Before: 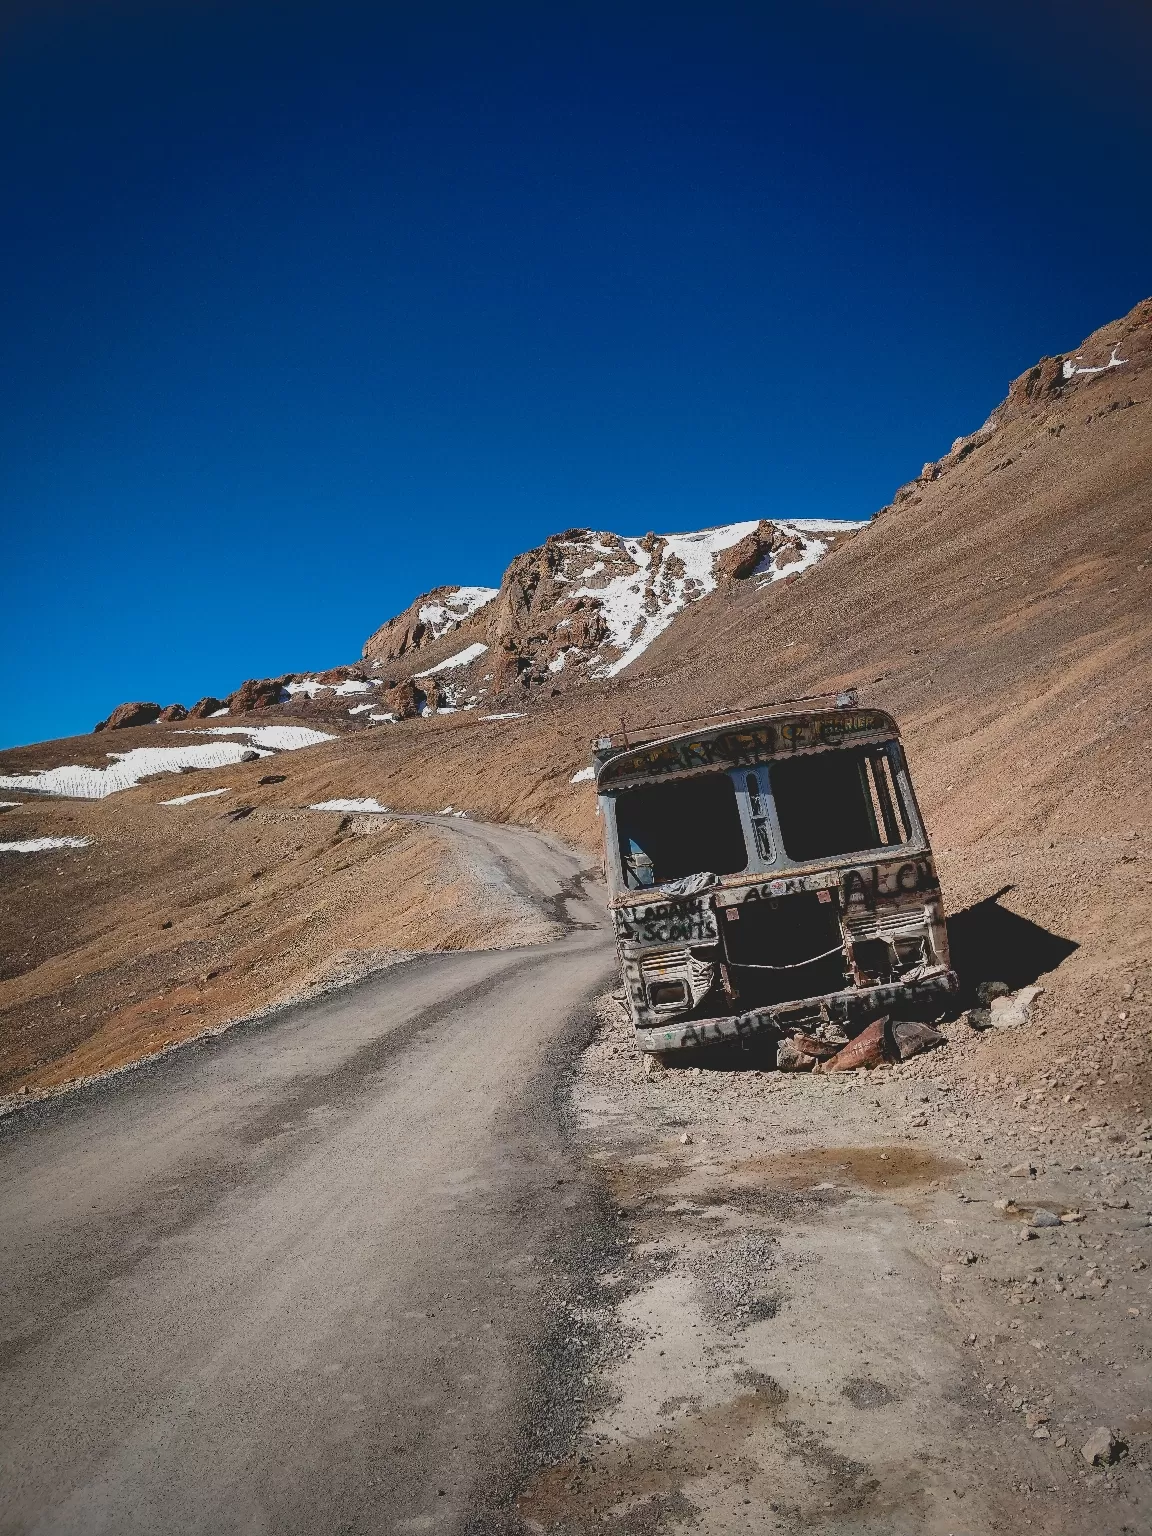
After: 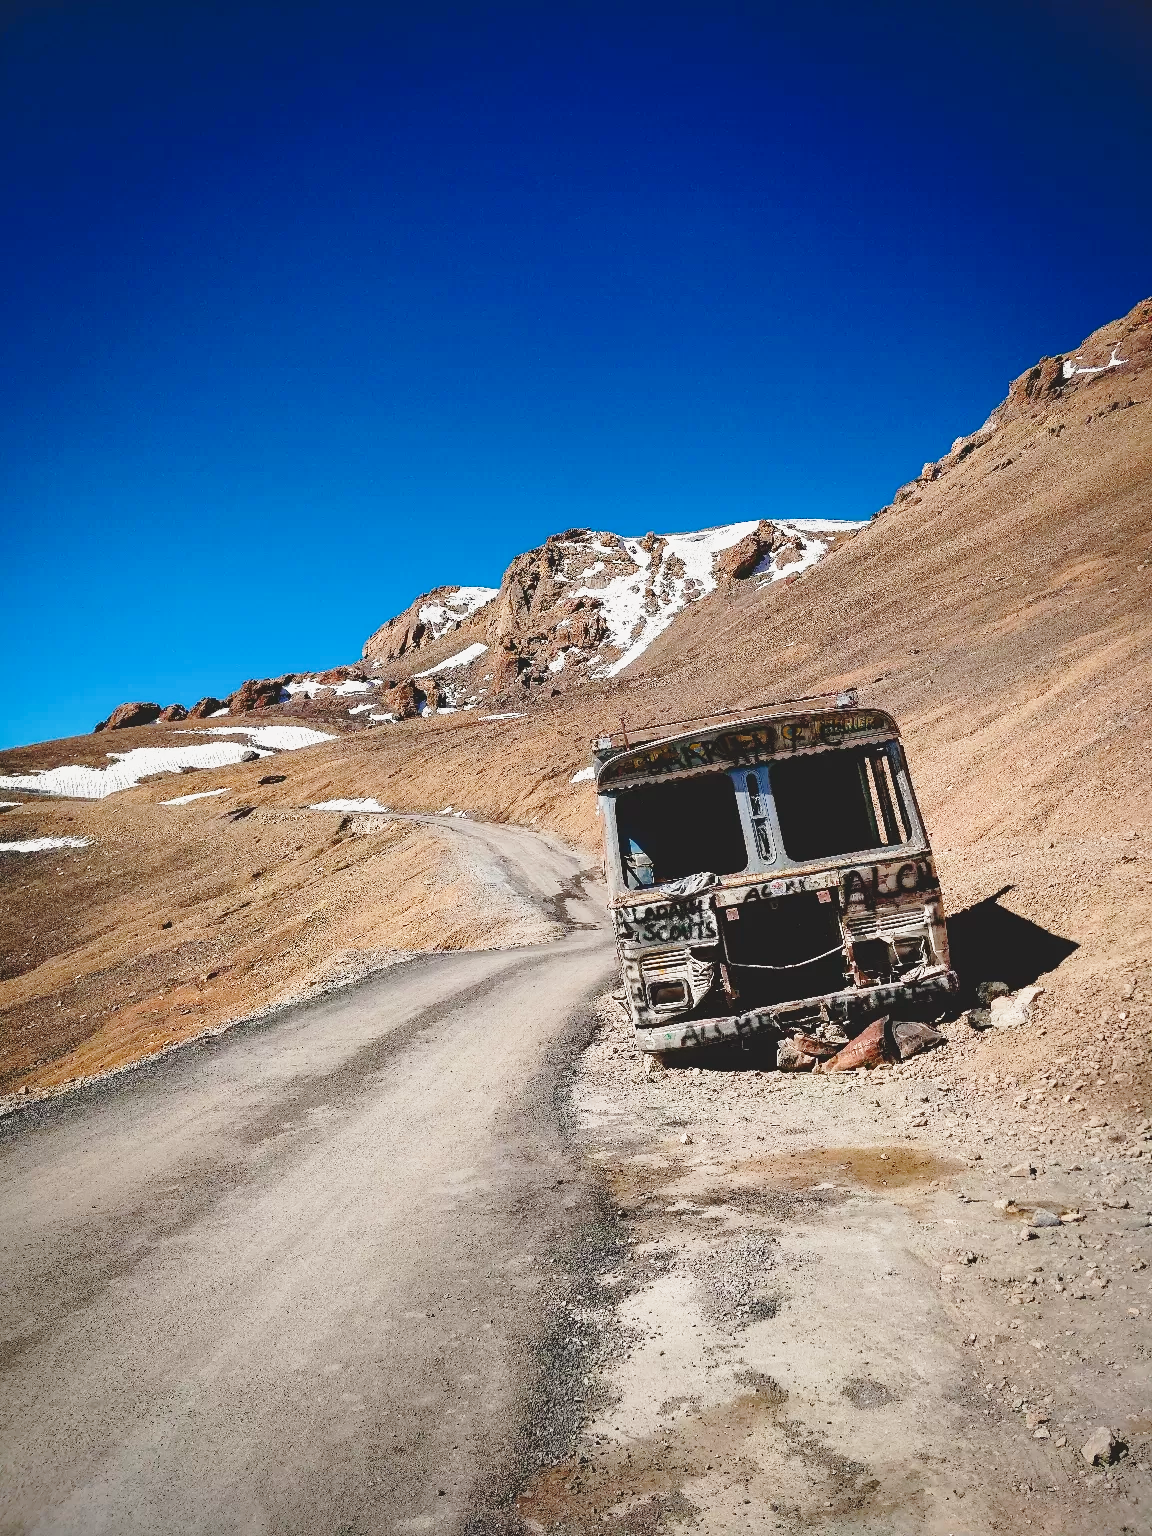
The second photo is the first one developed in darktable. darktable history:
white balance: red 1.009, blue 0.985
base curve: curves: ch0 [(0, 0) (0.028, 0.03) (0.121, 0.232) (0.46, 0.748) (0.859, 0.968) (1, 1)], preserve colors none
